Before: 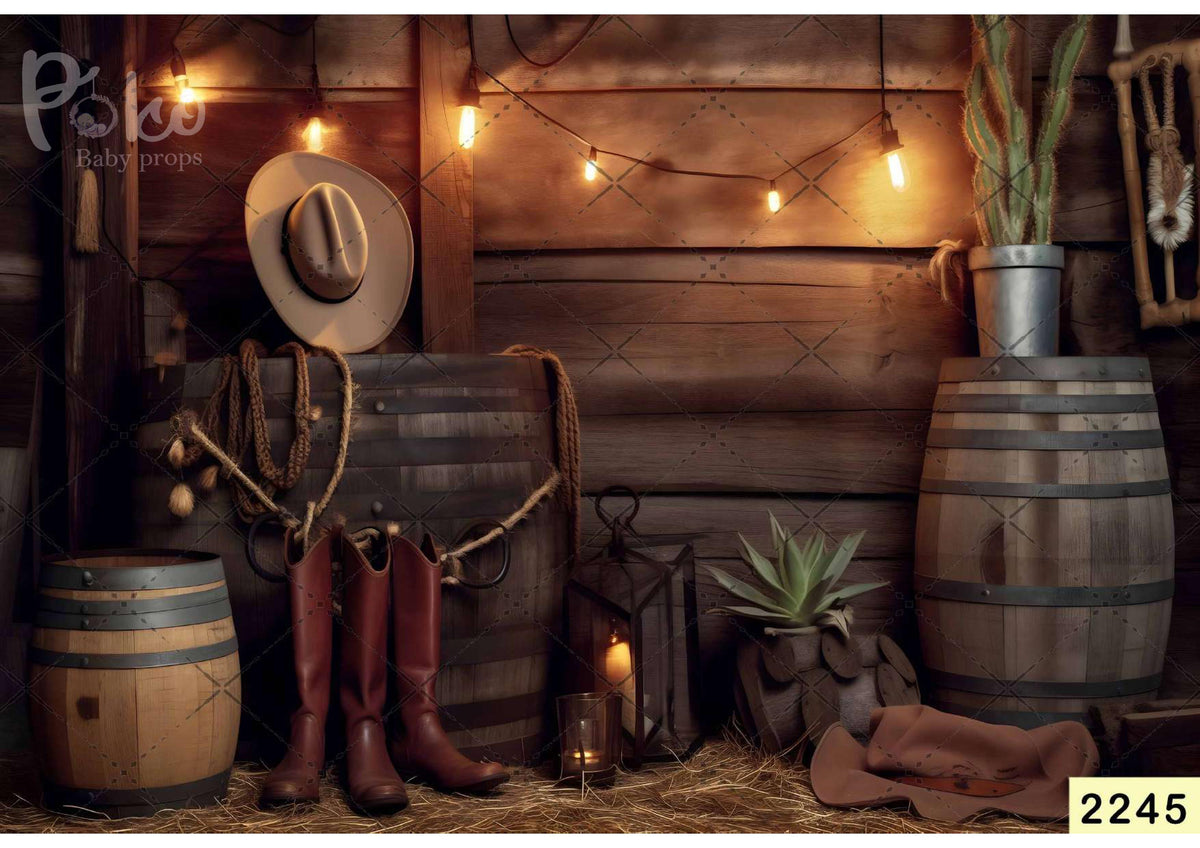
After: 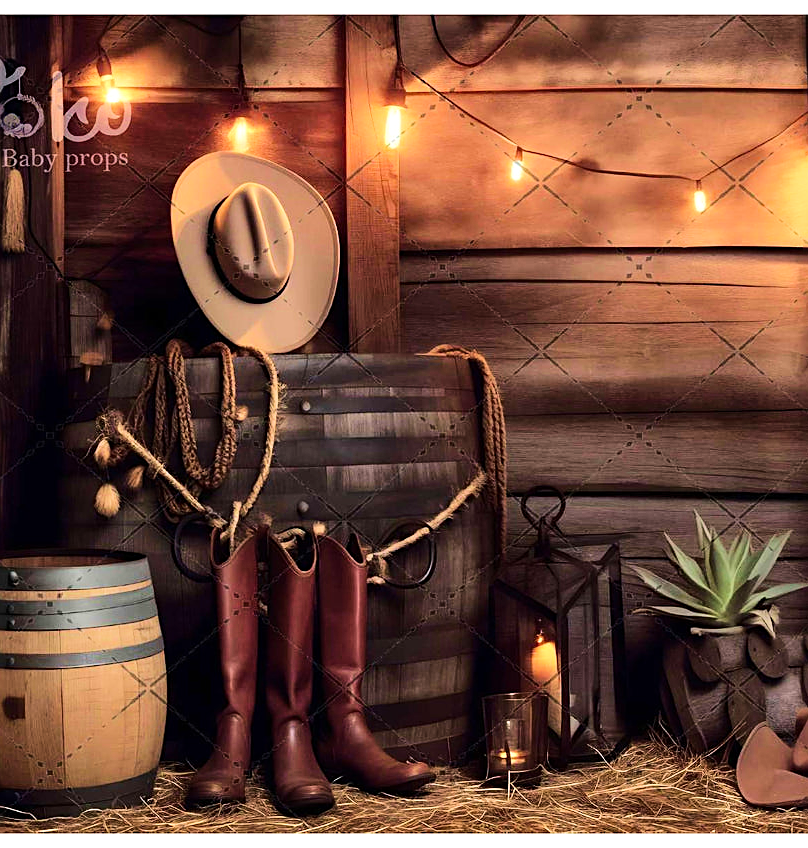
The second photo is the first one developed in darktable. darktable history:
velvia: on, module defaults
tone equalizer: -7 EV 0.156 EV, -6 EV 0.567 EV, -5 EV 1.12 EV, -4 EV 1.32 EV, -3 EV 1.12 EV, -2 EV 0.6 EV, -1 EV 0.149 EV, edges refinement/feathering 500, mask exposure compensation -1.57 EV, preserve details no
sharpen: on, module defaults
crop and rotate: left 6.182%, right 26.478%
